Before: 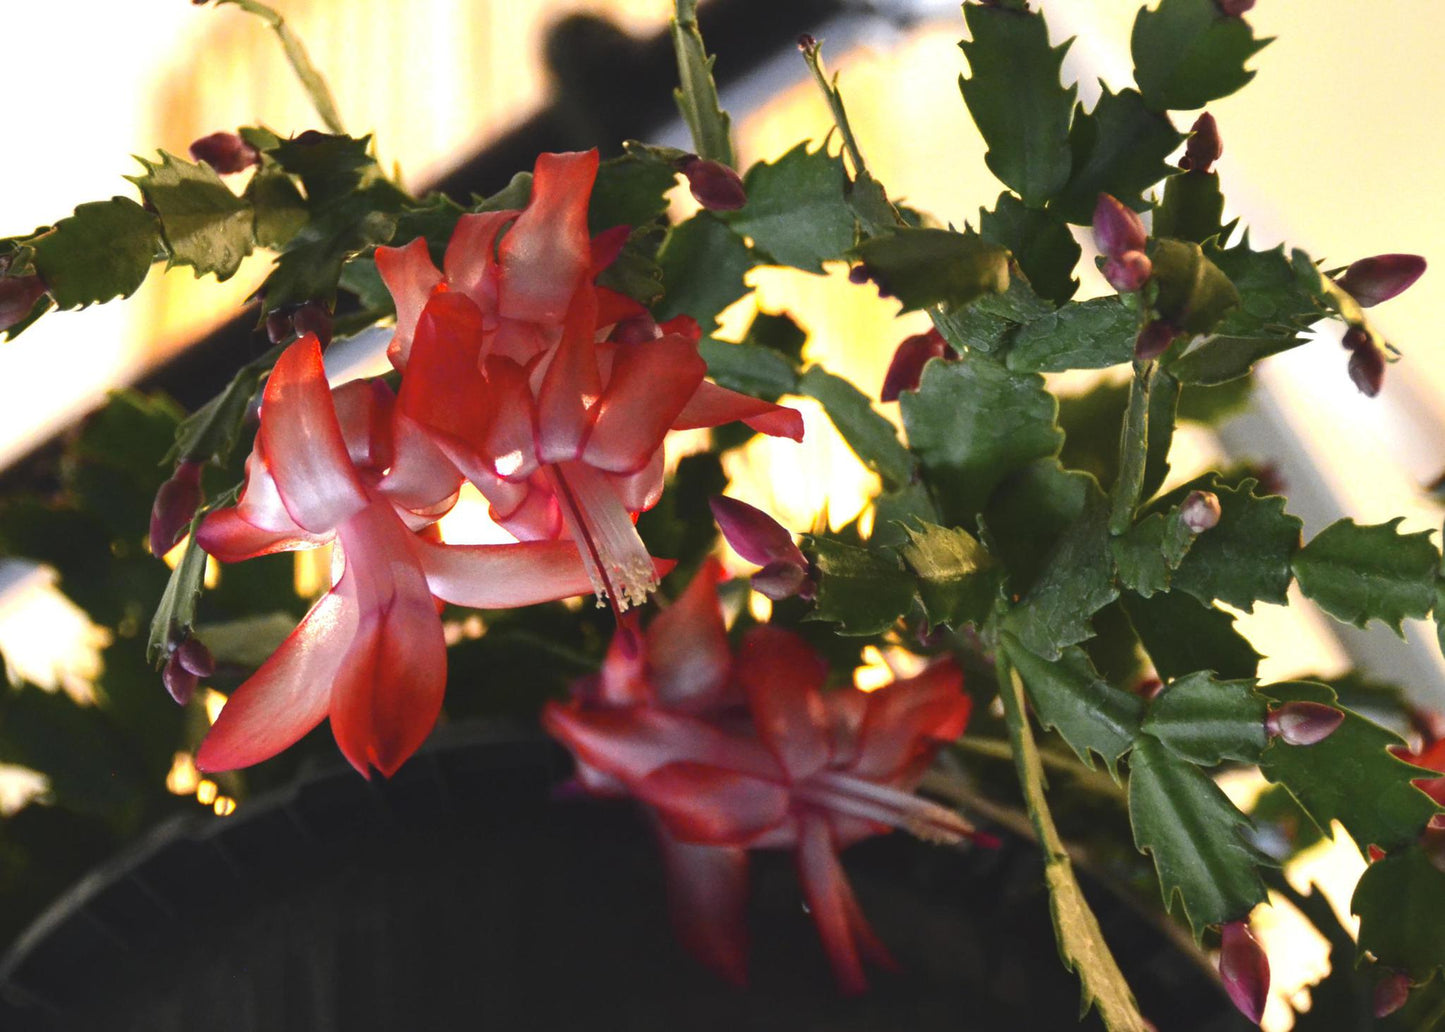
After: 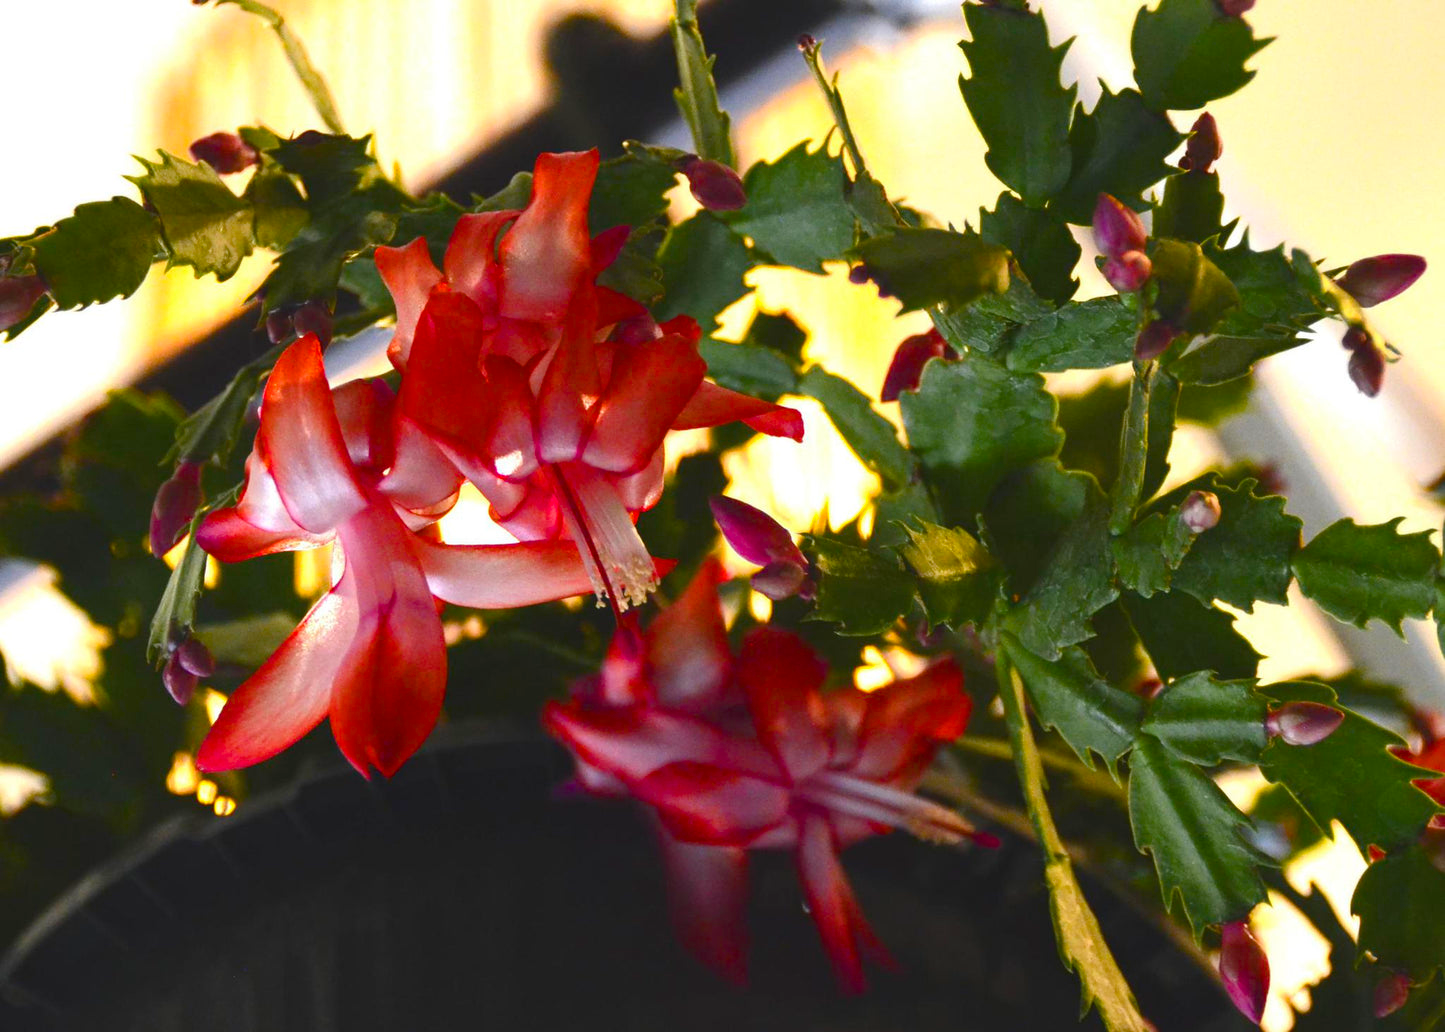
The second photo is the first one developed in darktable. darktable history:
color balance rgb: linear chroma grading › global chroma 15.3%, perceptual saturation grading › global saturation 27.569%, perceptual saturation grading › highlights -24.844%, perceptual saturation grading › shadows 23.946%
